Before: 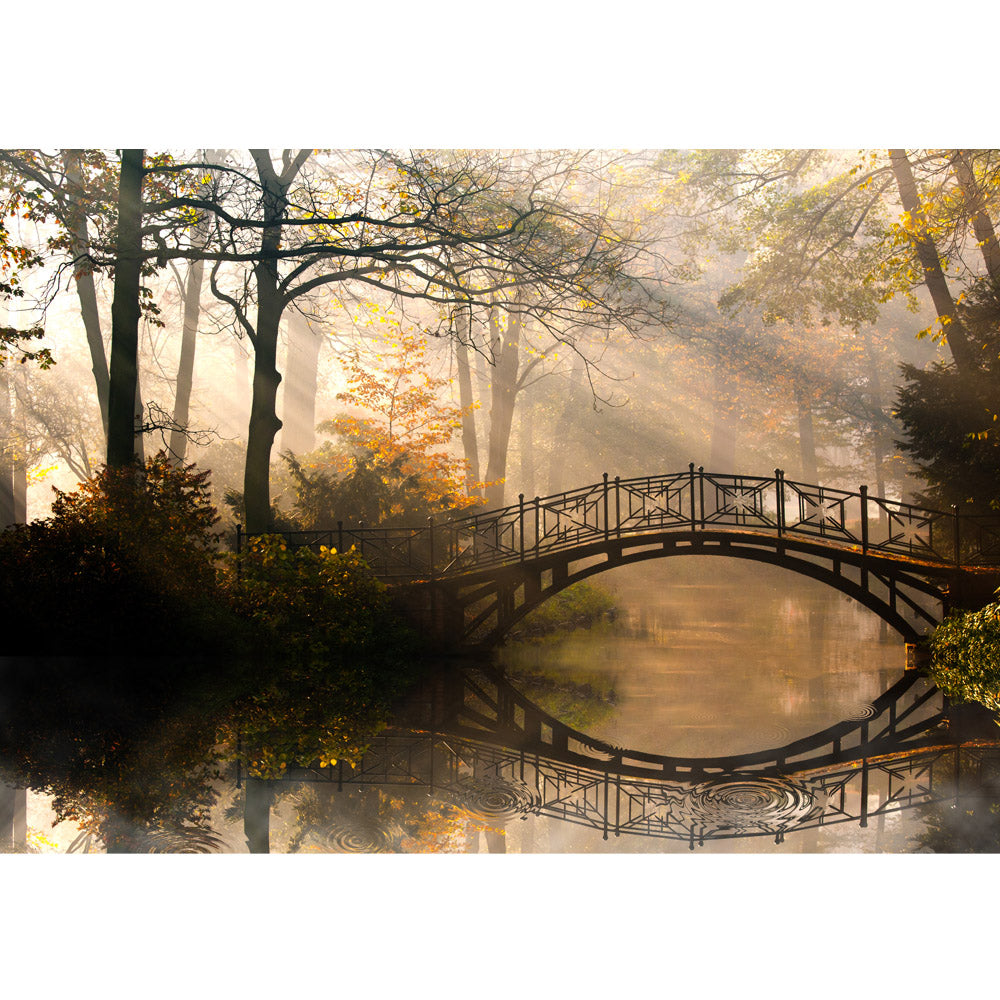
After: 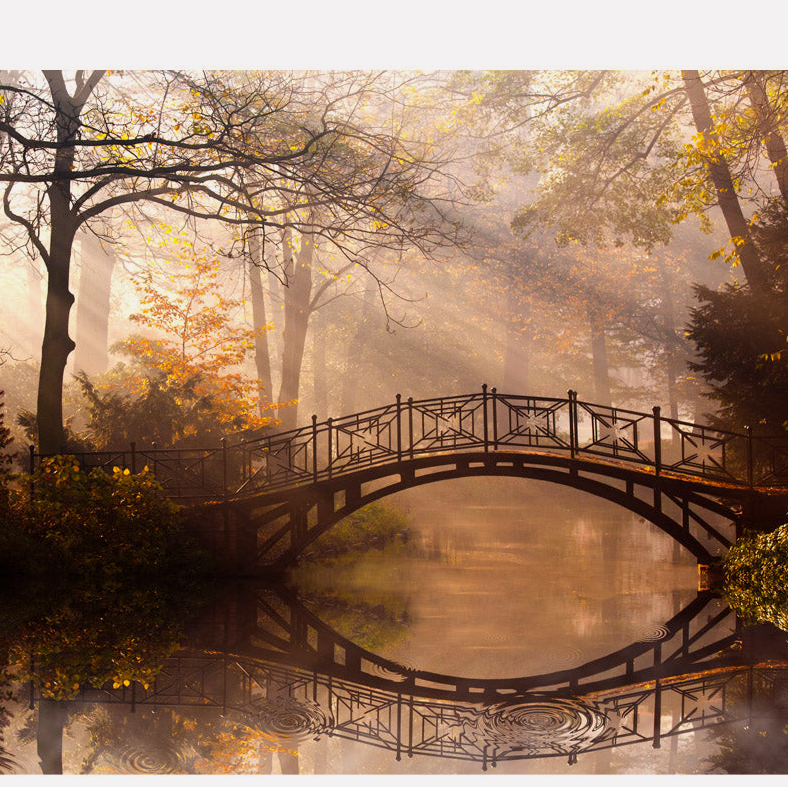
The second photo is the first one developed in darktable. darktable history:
exposure: exposure -0.177 EV, compensate highlight preservation false
rgb levels: mode RGB, independent channels, levels [[0, 0.474, 1], [0, 0.5, 1], [0, 0.5, 1]]
crop and rotate: left 20.74%, top 7.912%, right 0.375%, bottom 13.378%
